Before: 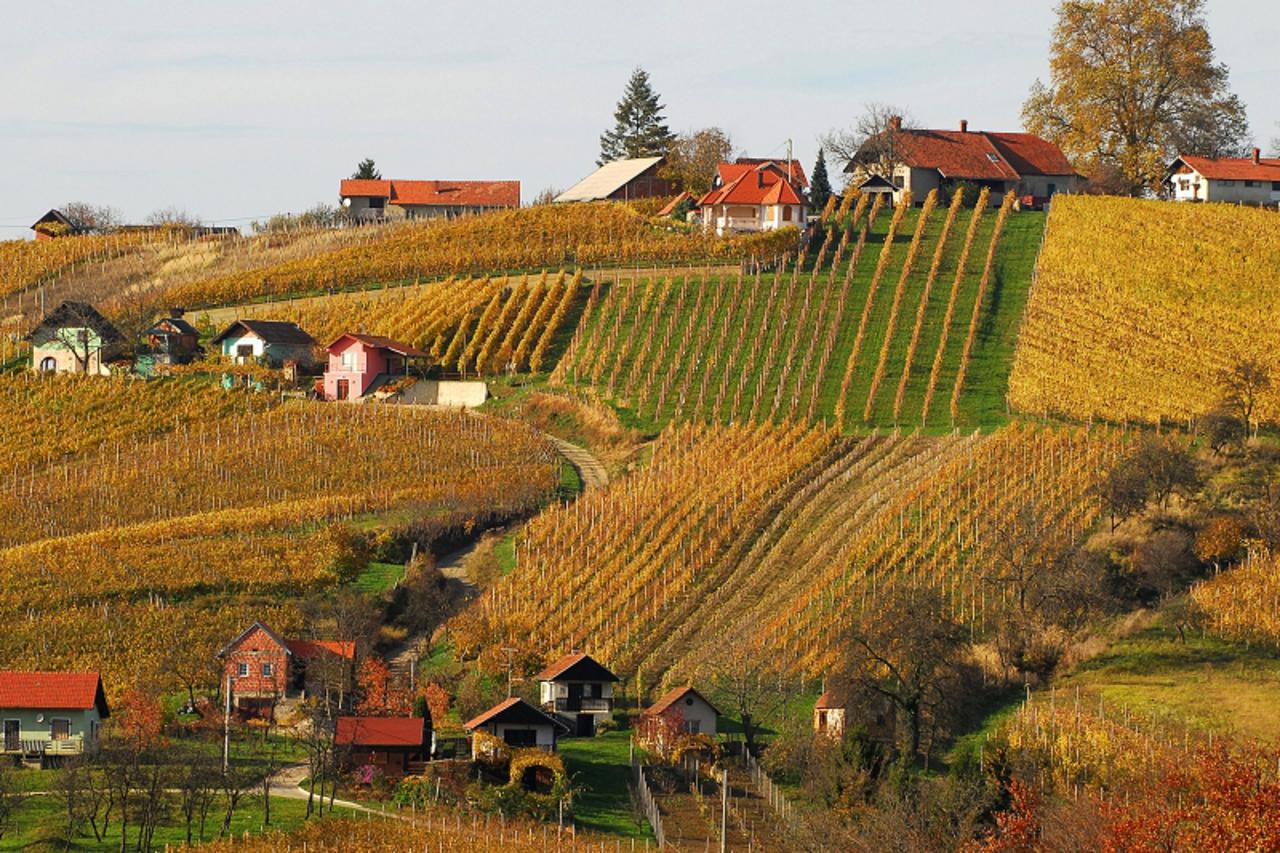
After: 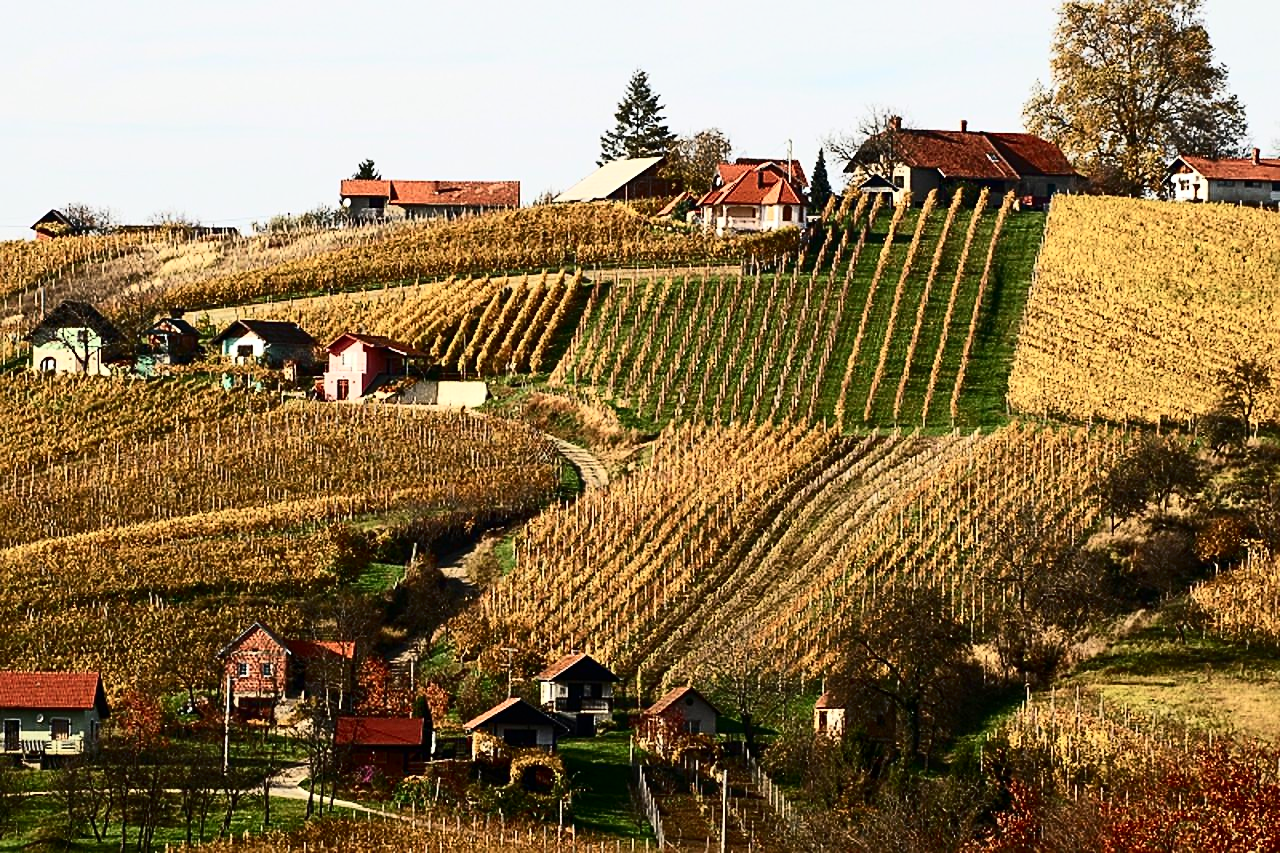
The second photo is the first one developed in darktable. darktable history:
exposure: compensate highlight preservation false
sharpen: on, module defaults
tone equalizer: on, module defaults
contrast brightness saturation: contrast 0.5, saturation -0.1
